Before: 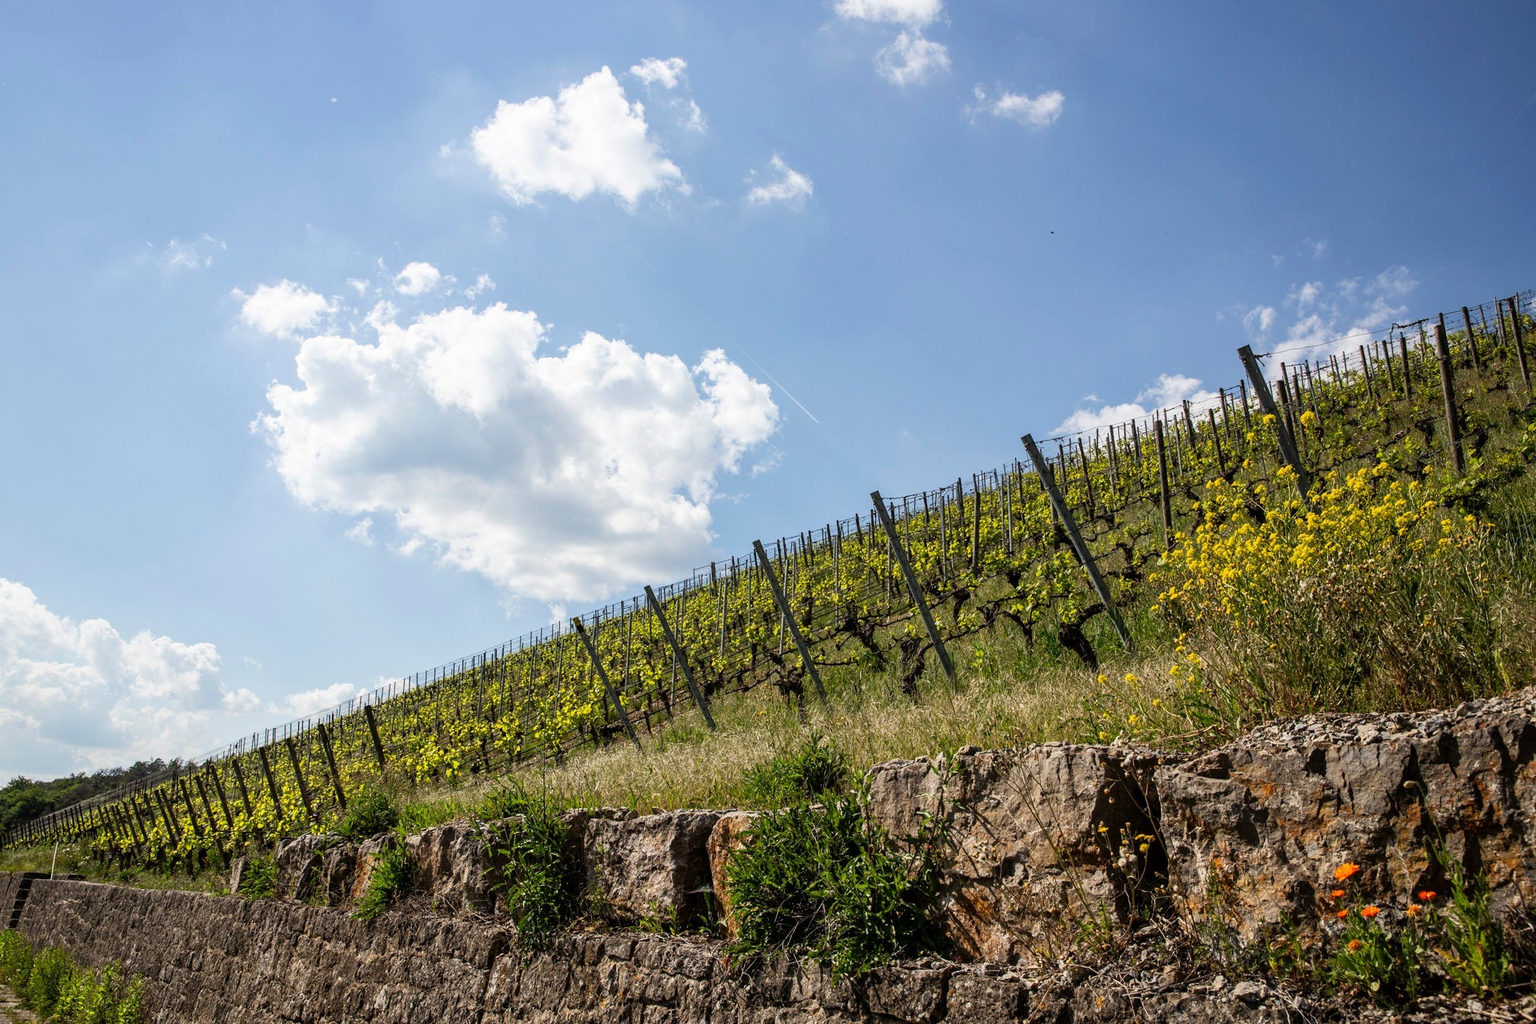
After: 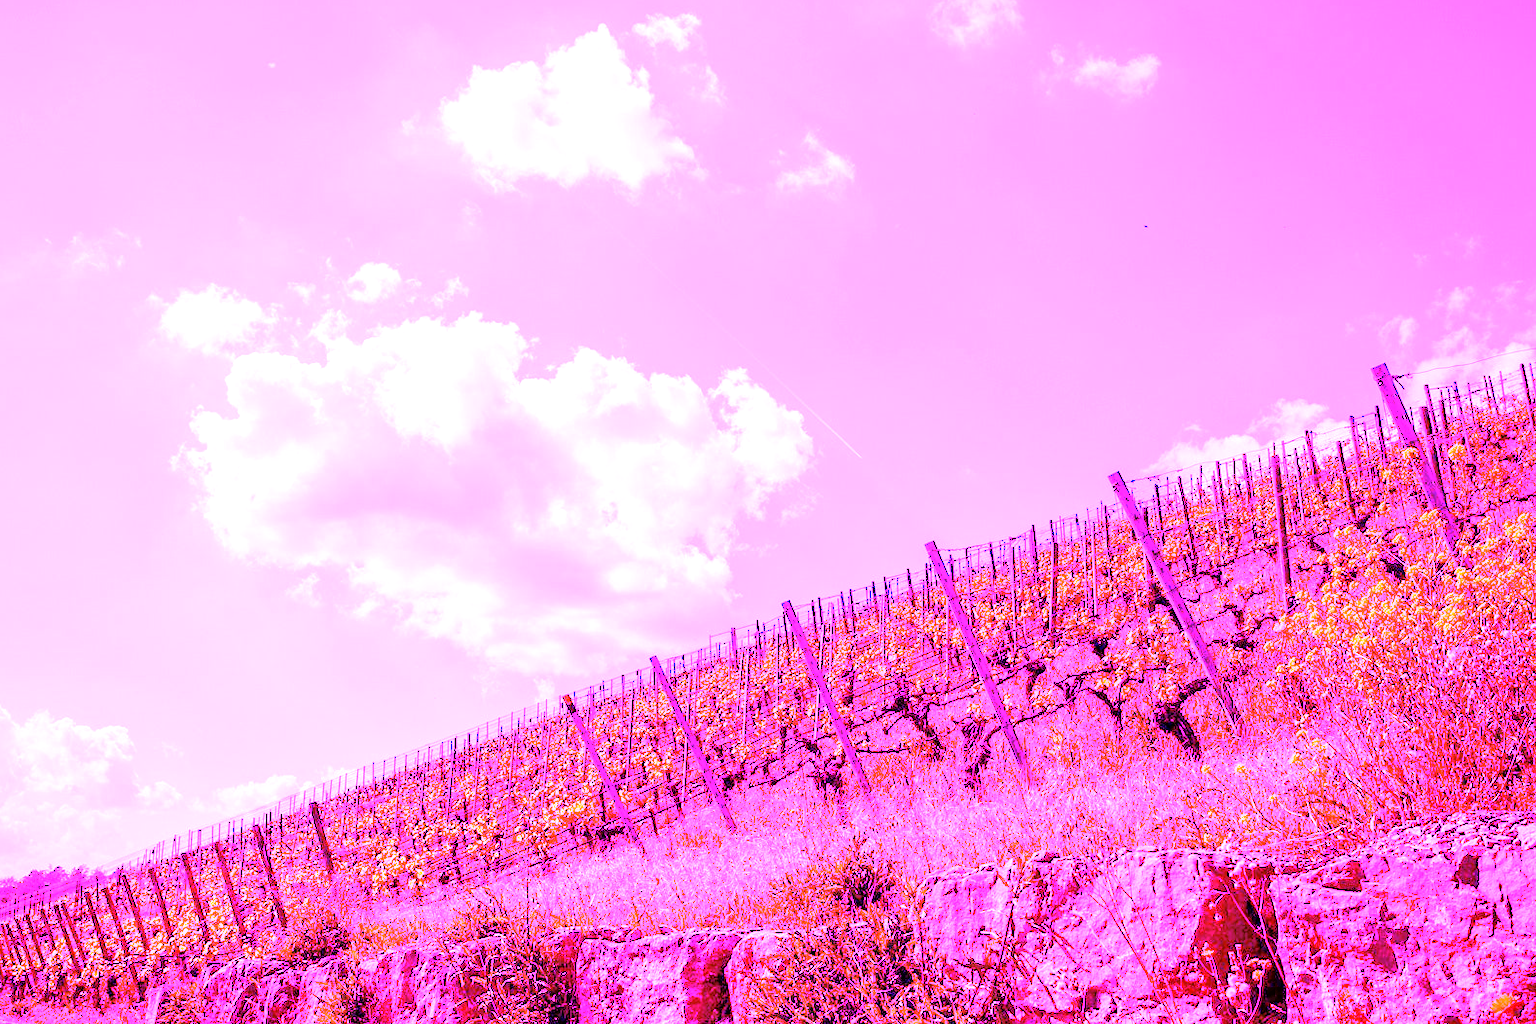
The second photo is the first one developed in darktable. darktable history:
crop and rotate: left 7.196%, top 4.574%, right 10.605%, bottom 13.178%
white balance: red 8, blue 8
exposure: exposure 0.178 EV, compensate exposure bias true, compensate highlight preservation false
tone equalizer: -7 EV 0.15 EV, -6 EV 0.6 EV, -5 EV 1.15 EV, -4 EV 1.33 EV, -3 EV 1.15 EV, -2 EV 0.6 EV, -1 EV 0.15 EV, mask exposure compensation -0.5 EV
